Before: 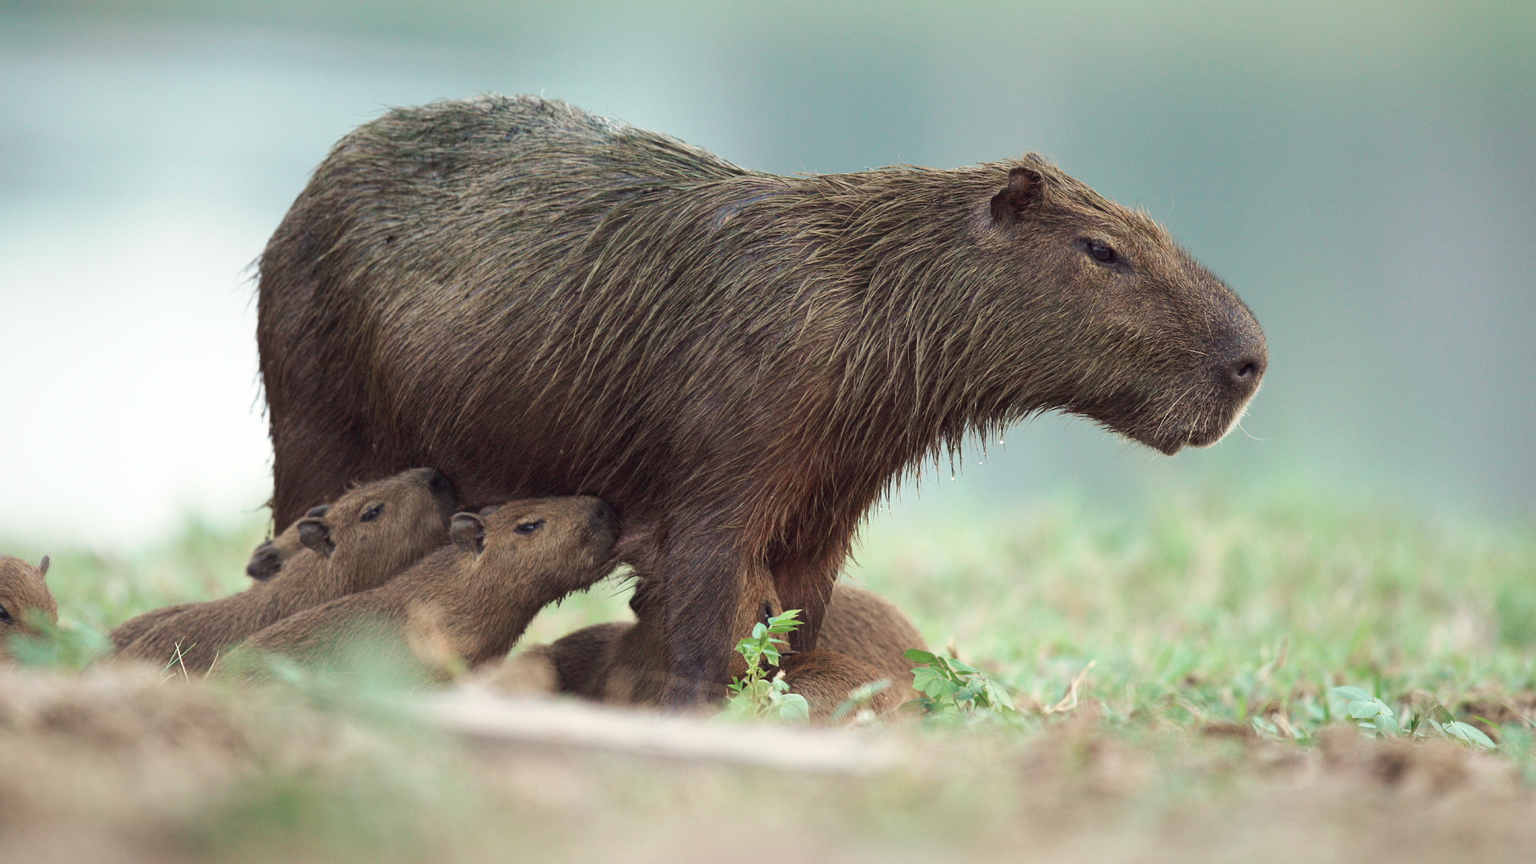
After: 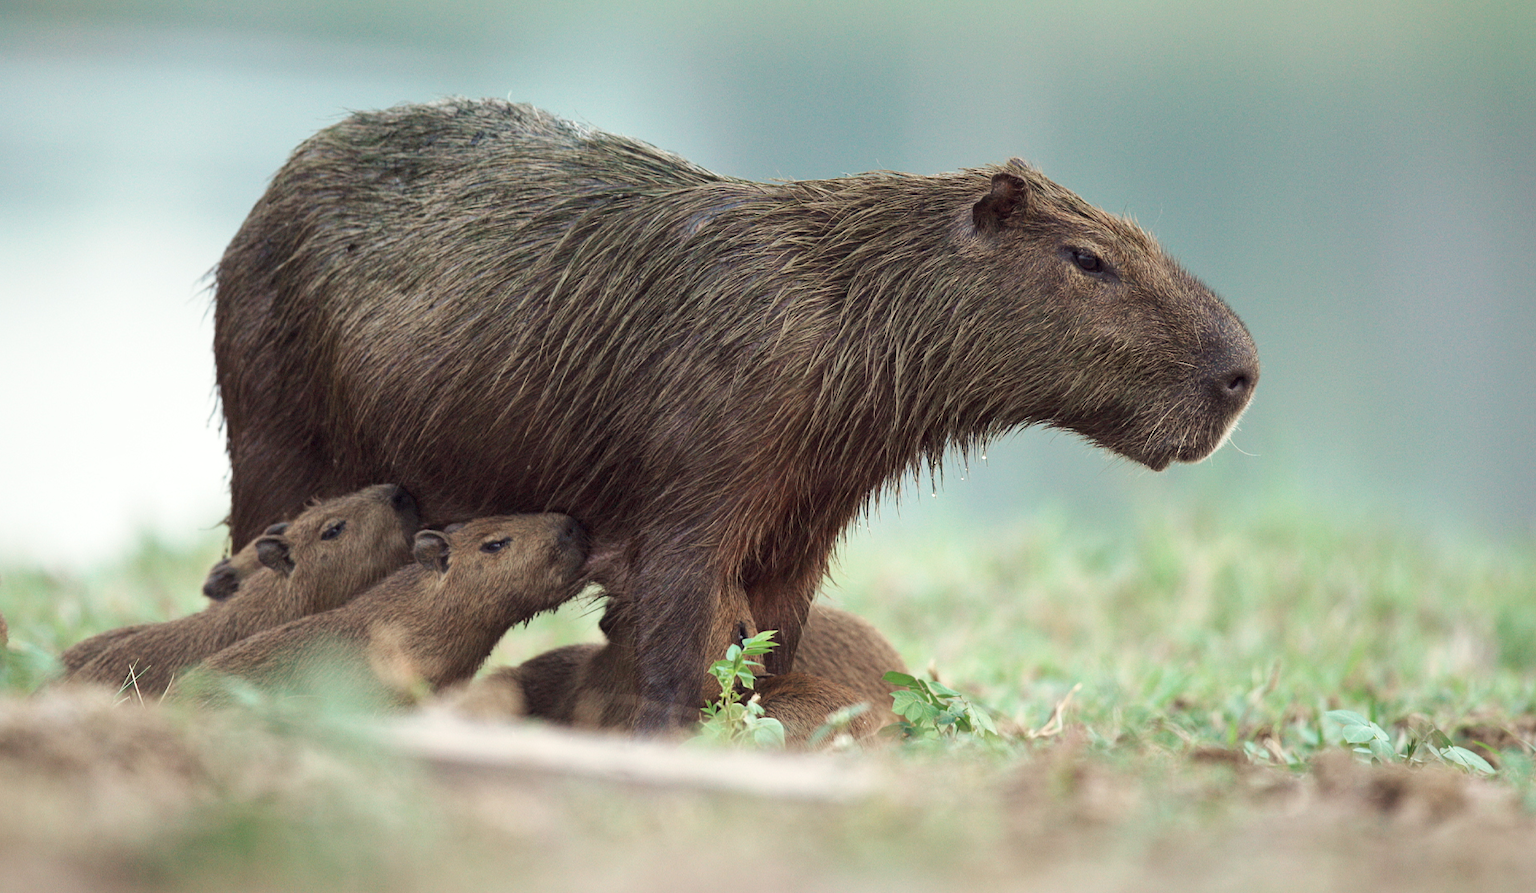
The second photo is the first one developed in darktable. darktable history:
local contrast: mode bilateral grid, contrast 20, coarseness 50, detail 119%, midtone range 0.2
crop and rotate: left 3.291%
